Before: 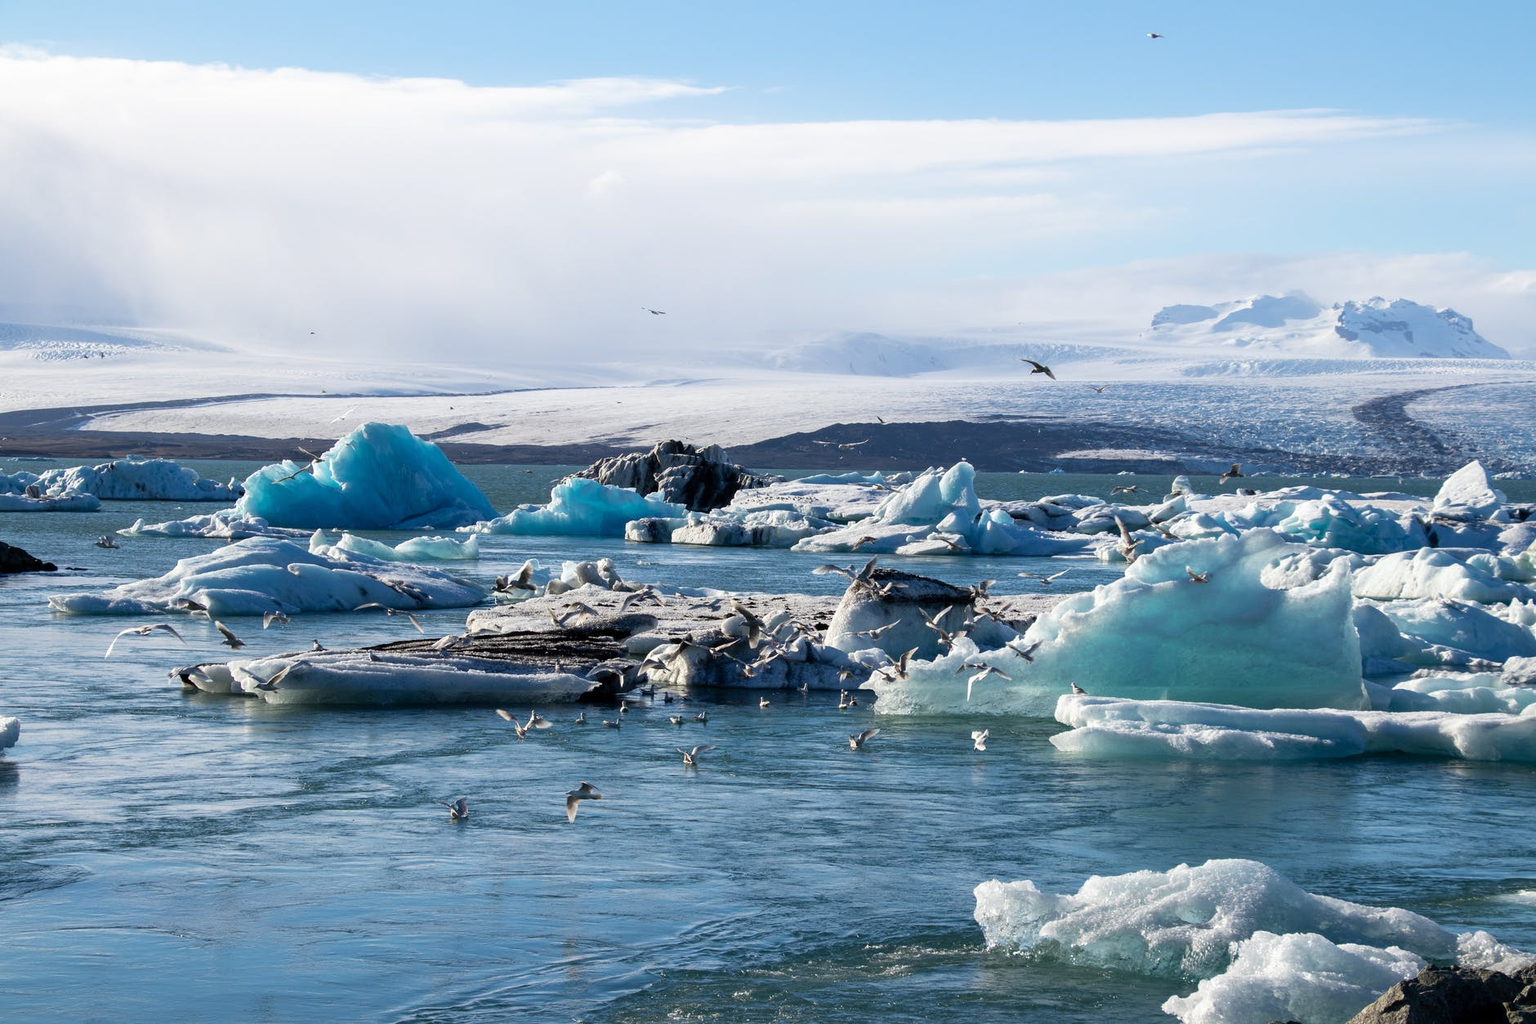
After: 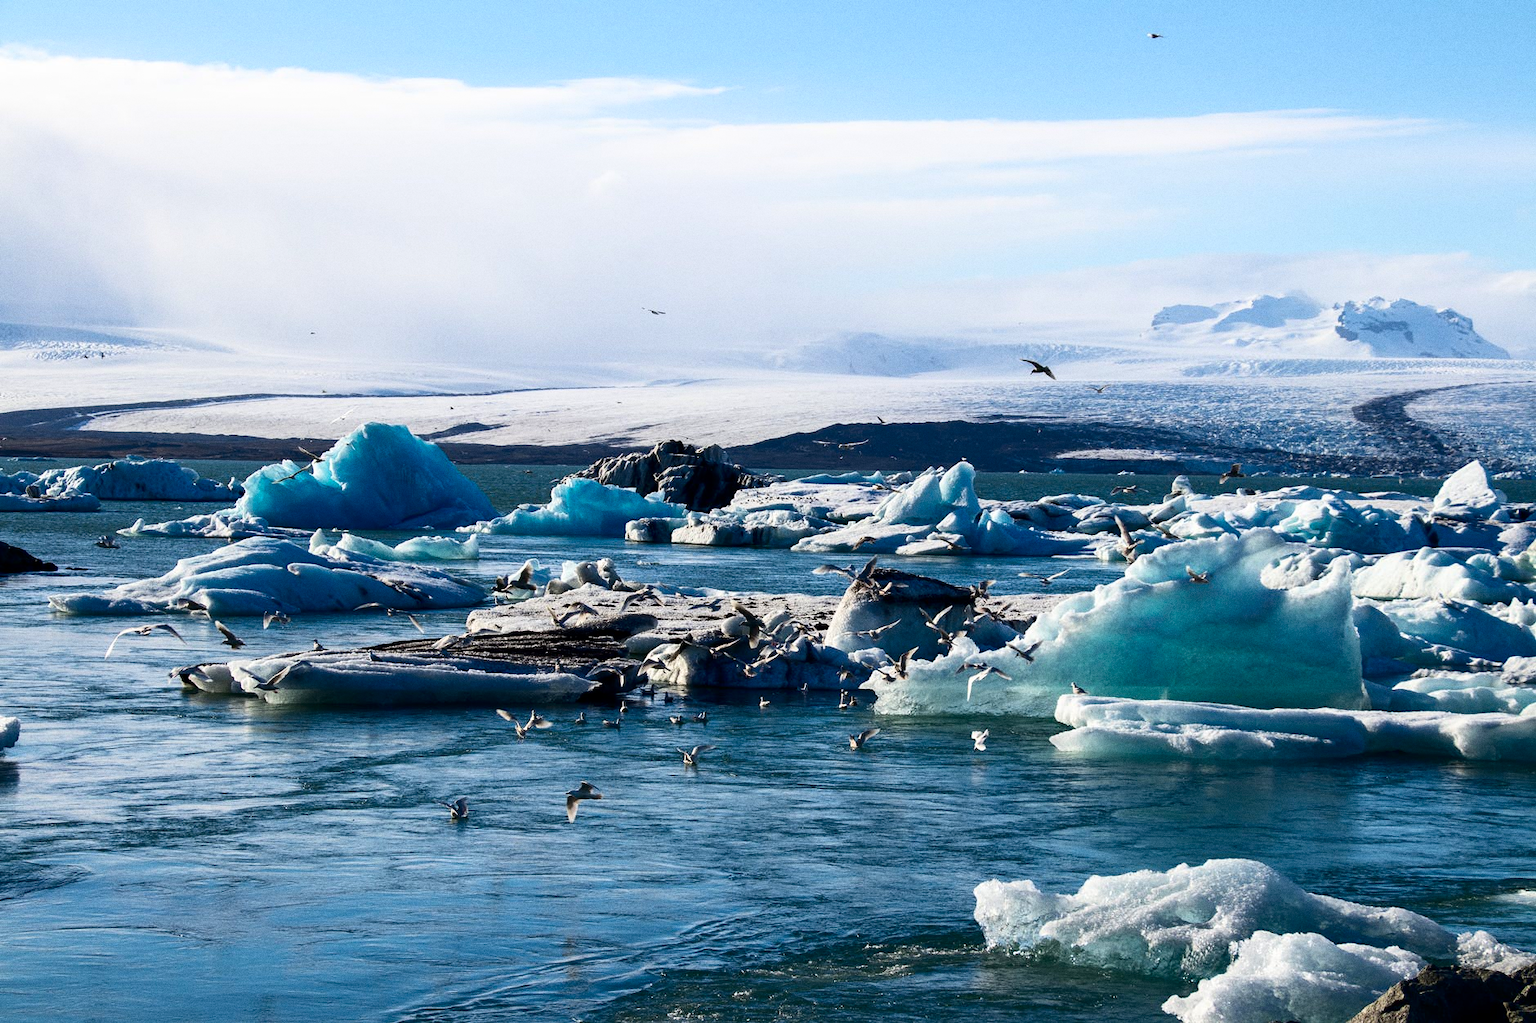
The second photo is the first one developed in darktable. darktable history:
grain: coarseness 0.47 ISO
contrast brightness saturation: contrast 0.21, brightness -0.11, saturation 0.21
